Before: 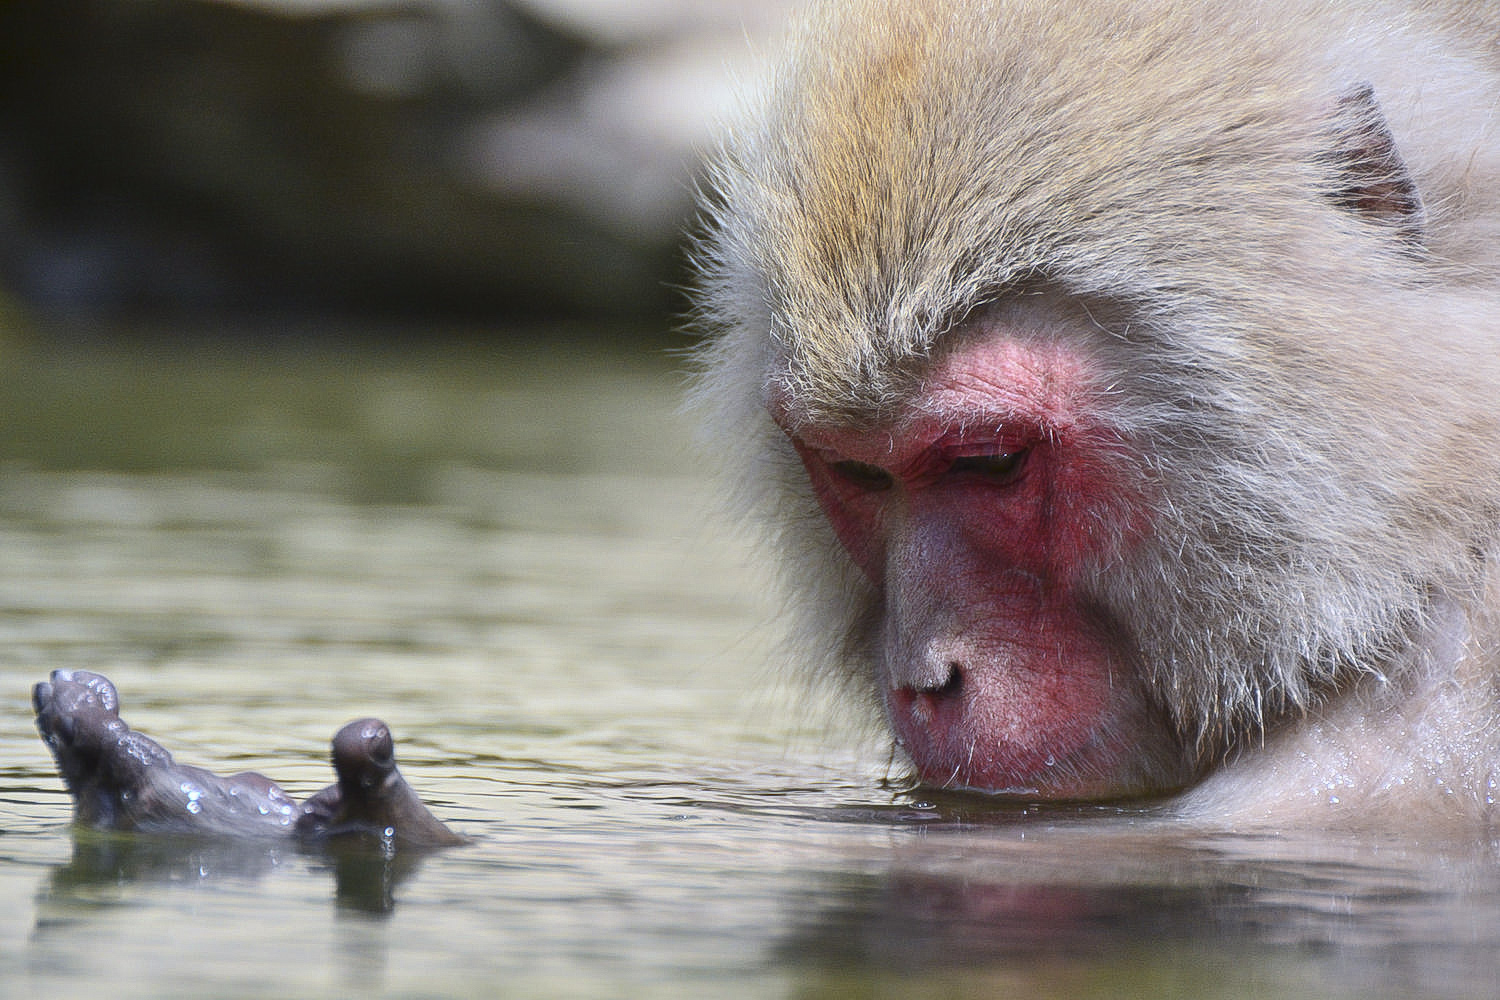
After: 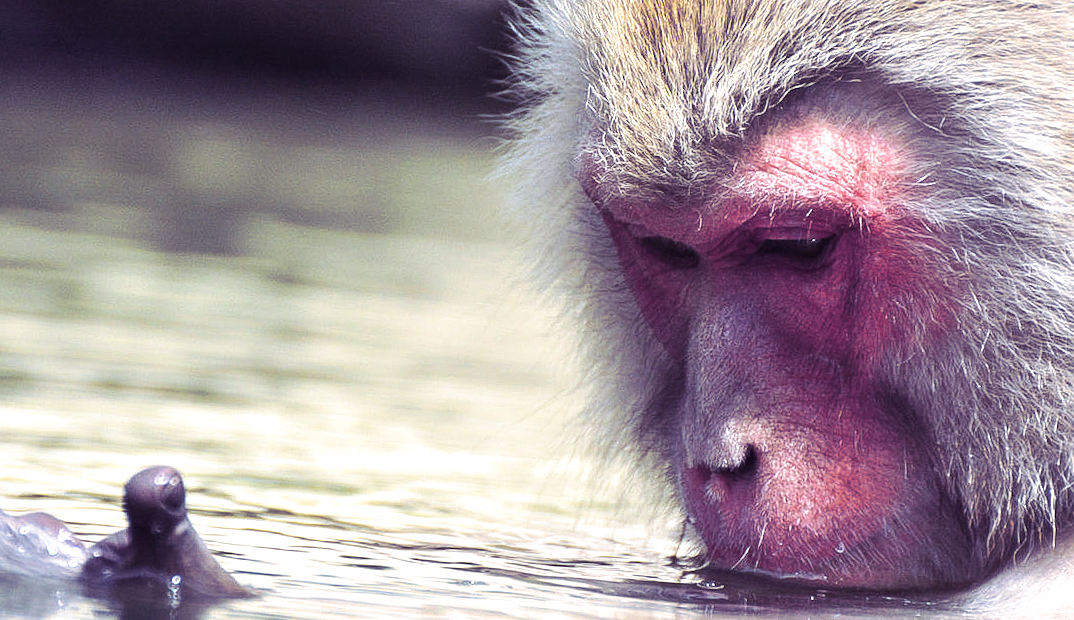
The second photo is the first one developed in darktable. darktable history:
crop and rotate: angle -3.37°, left 9.79%, top 20.73%, right 12.42%, bottom 11.82%
split-toning: shadows › hue 255.6°, shadows › saturation 0.66, highlights › hue 43.2°, highlights › saturation 0.68, balance -50.1
exposure: black level correction 0, exposure 0.7 EV, compensate exposure bias true, compensate highlight preservation false
